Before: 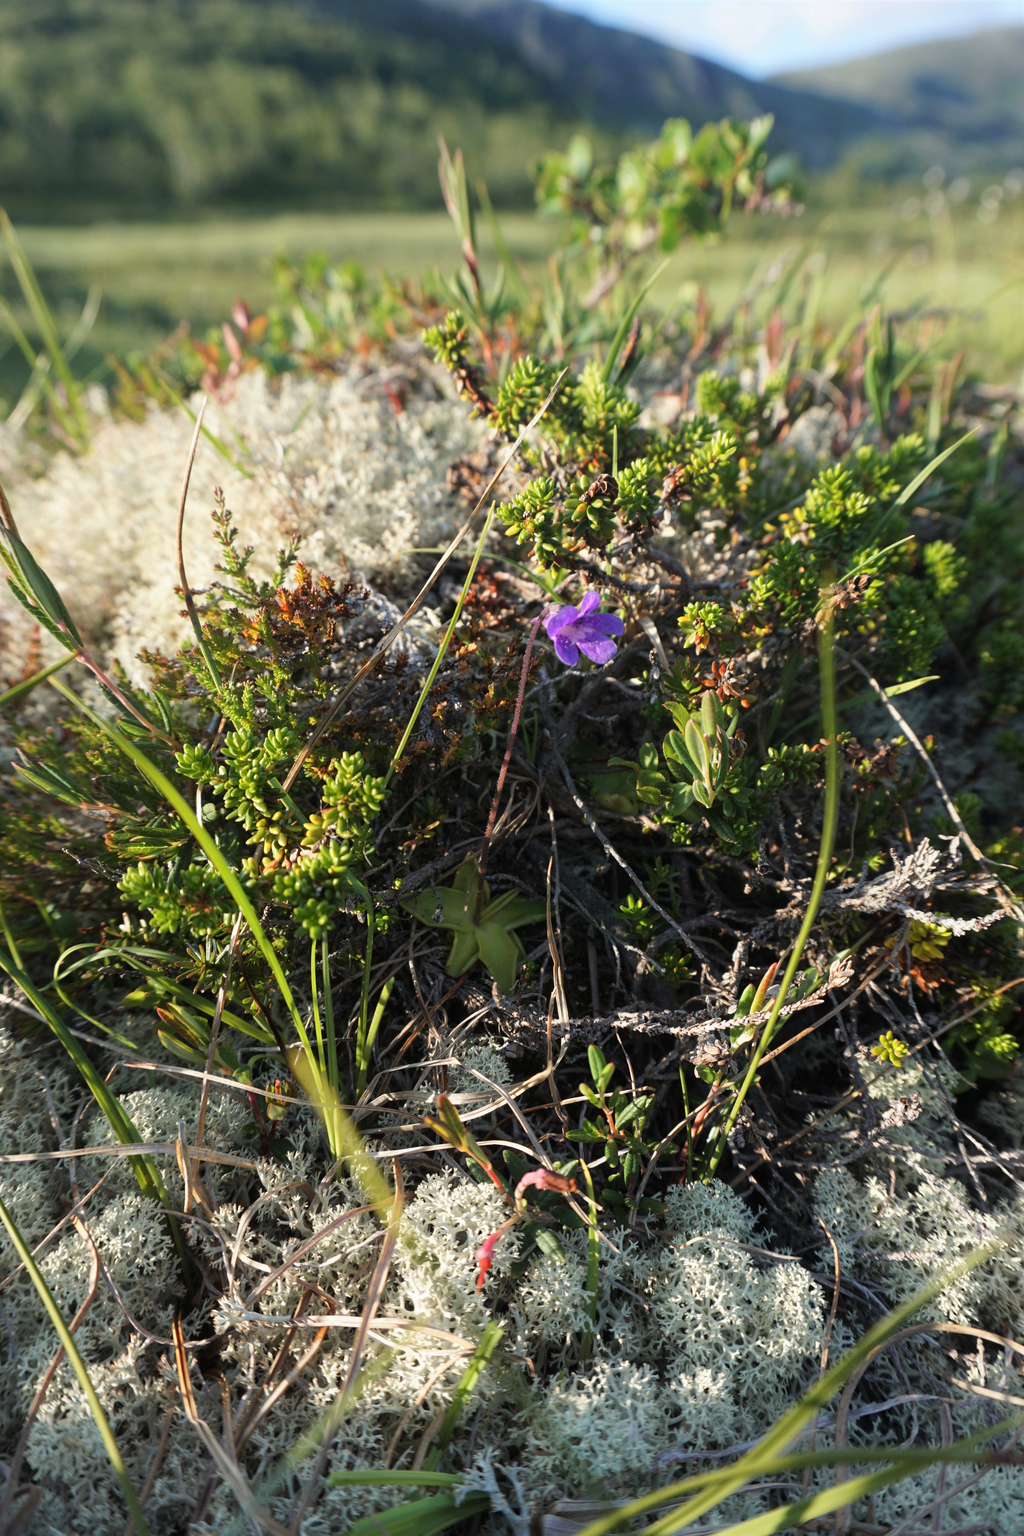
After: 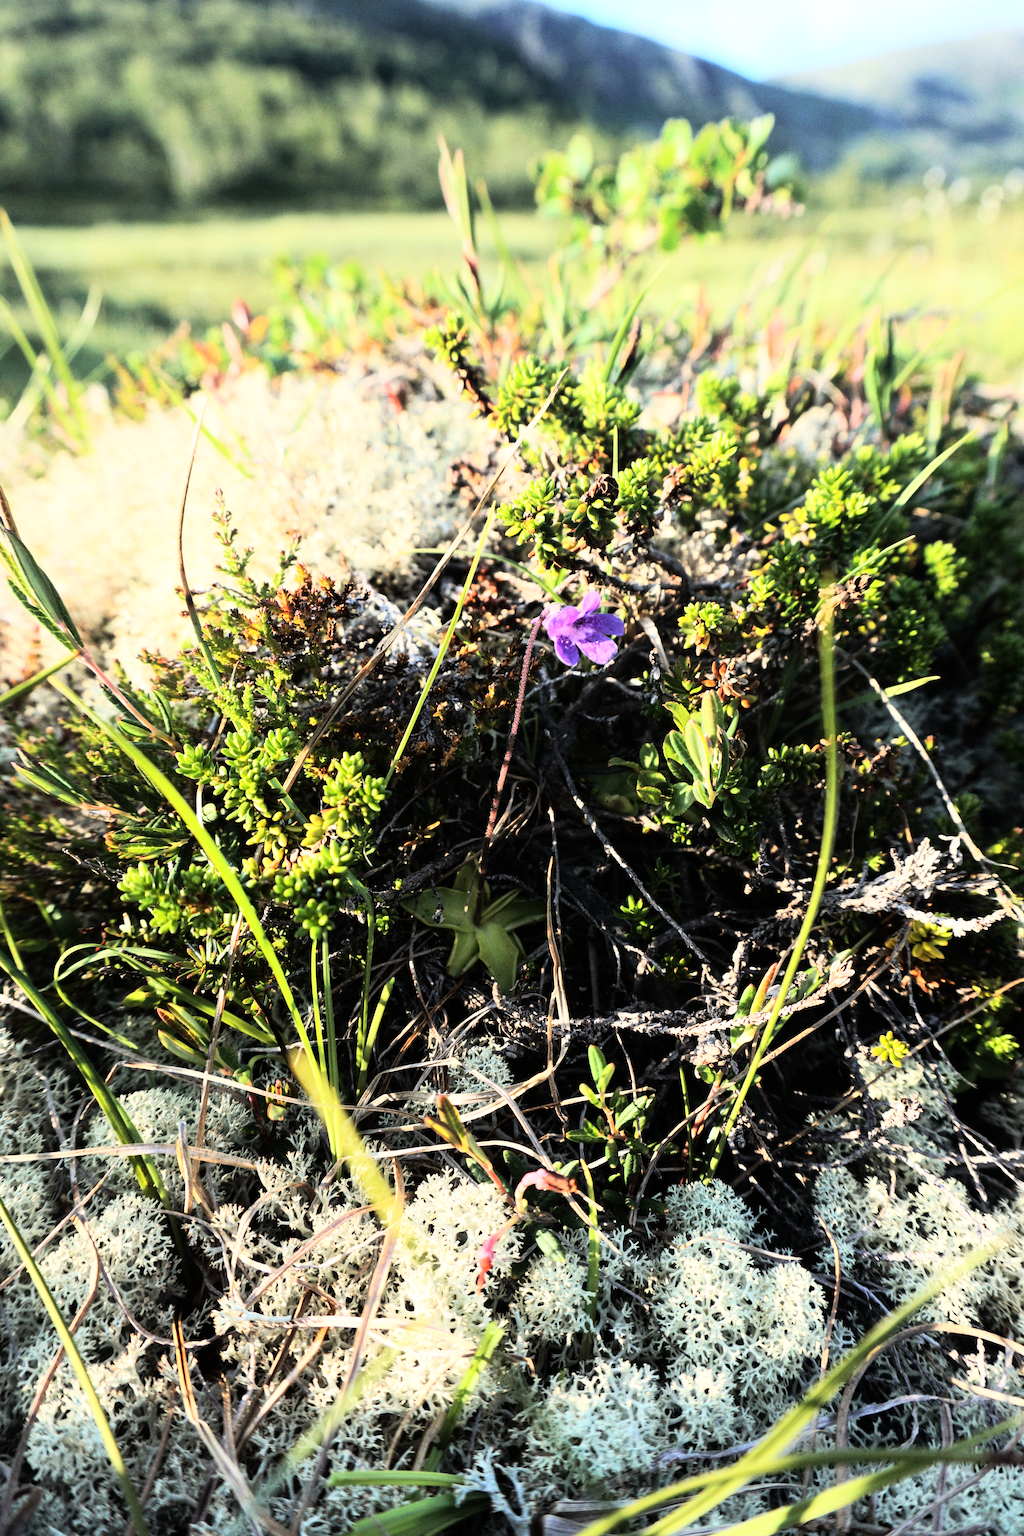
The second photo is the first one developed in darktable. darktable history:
grain: coarseness 0.09 ISO
rgb curve: curves: ch0 [(0, 0) (0.21, 0.15) (0.24, 0.21) (0.5, 0.75) (0.75, 0.96) (0.89, 0.99) (1, 1)]; ch1 [(0, 0.02) (0.21, 0.13) (0.25, 0.2) (0.5, 0.67) (0.75, 0.9) (0.89, 0.97) (1, 1)]; ch2 [(0, 0.02) (0.21, 0.13) (0.25, 0.2) (0.5, 0.67) (0.75, 0.9) (0.89, 0.97) (1, 1)], compensate middle gray true
